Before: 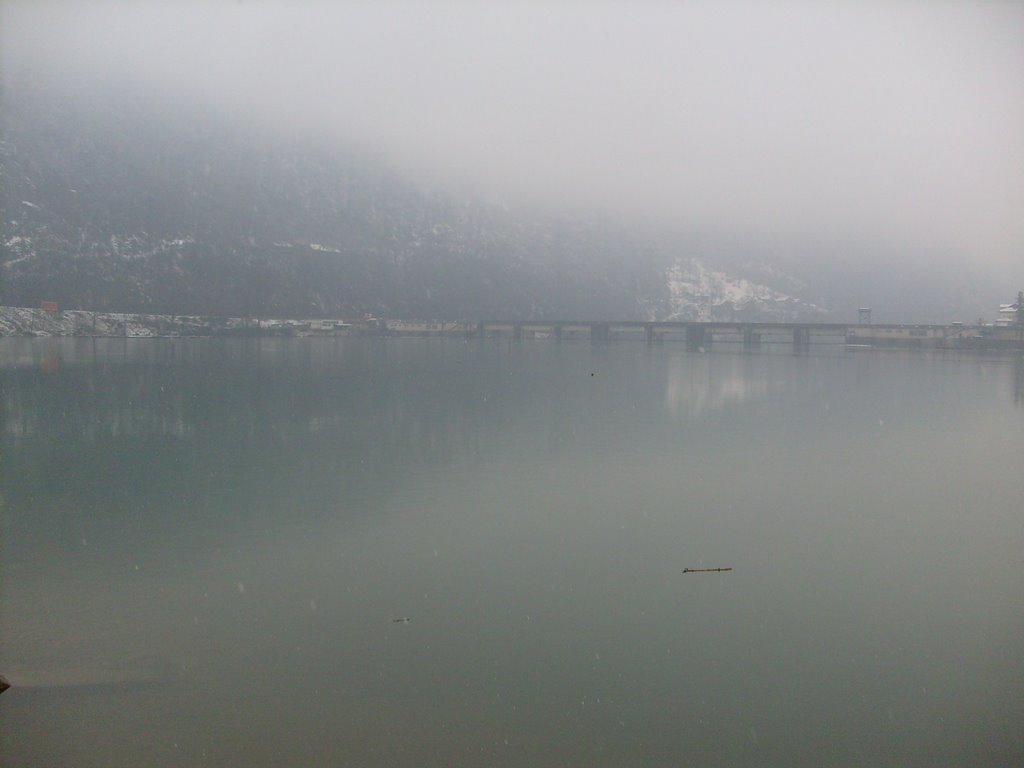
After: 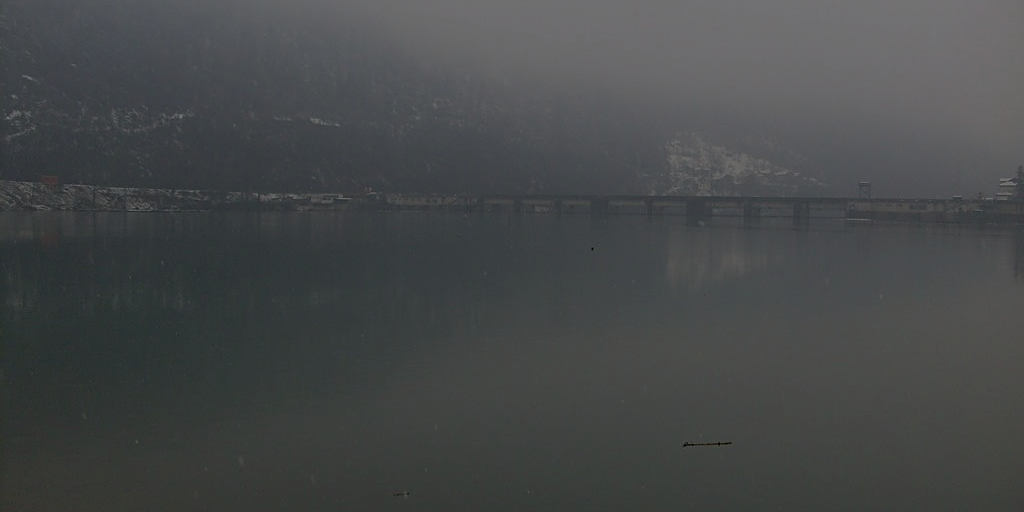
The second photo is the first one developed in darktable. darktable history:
exposure: exposure -2.088 EV, compensate highlight preservation false
crop: top 16.499%, bottom 16.706%
base curve: curves: ch0 [(0, 0) (0.235, 0.266) (0.503, 0.496) (0.786, 0.72) (1, 1)], preserve colors none
sharpen: radius 2.648, amount 0.673
